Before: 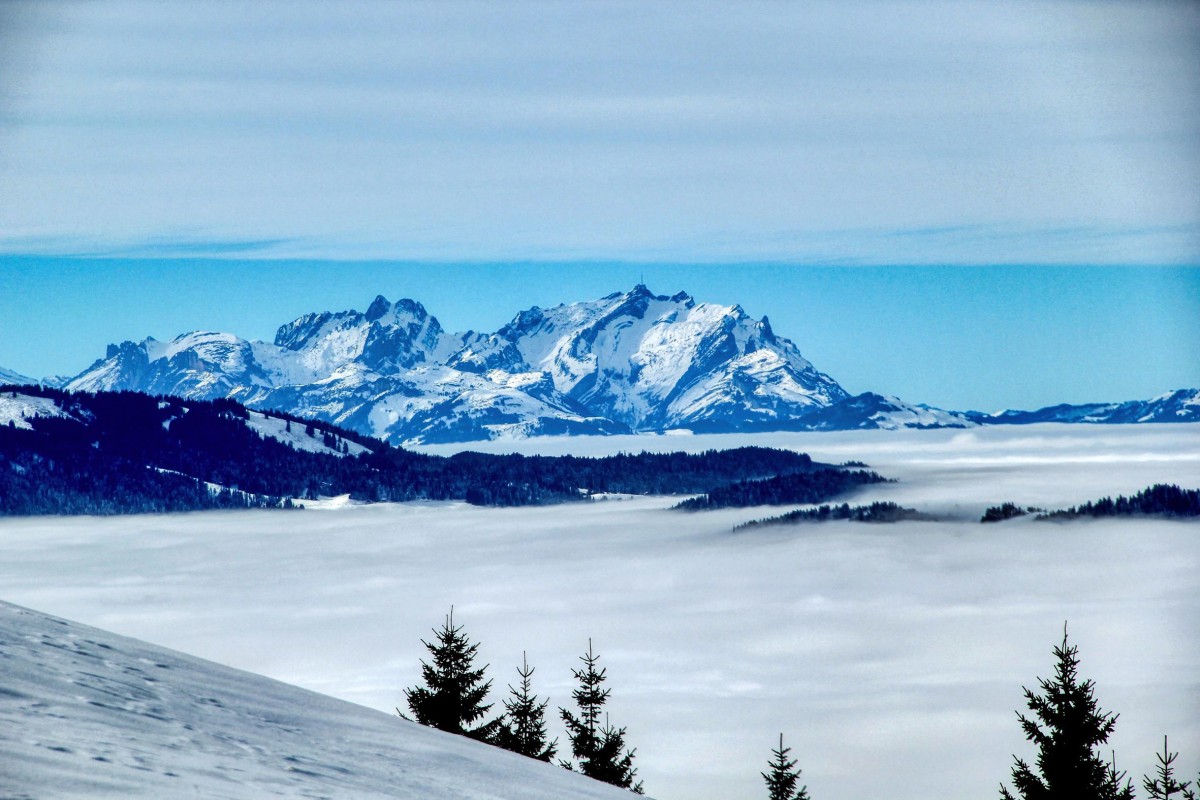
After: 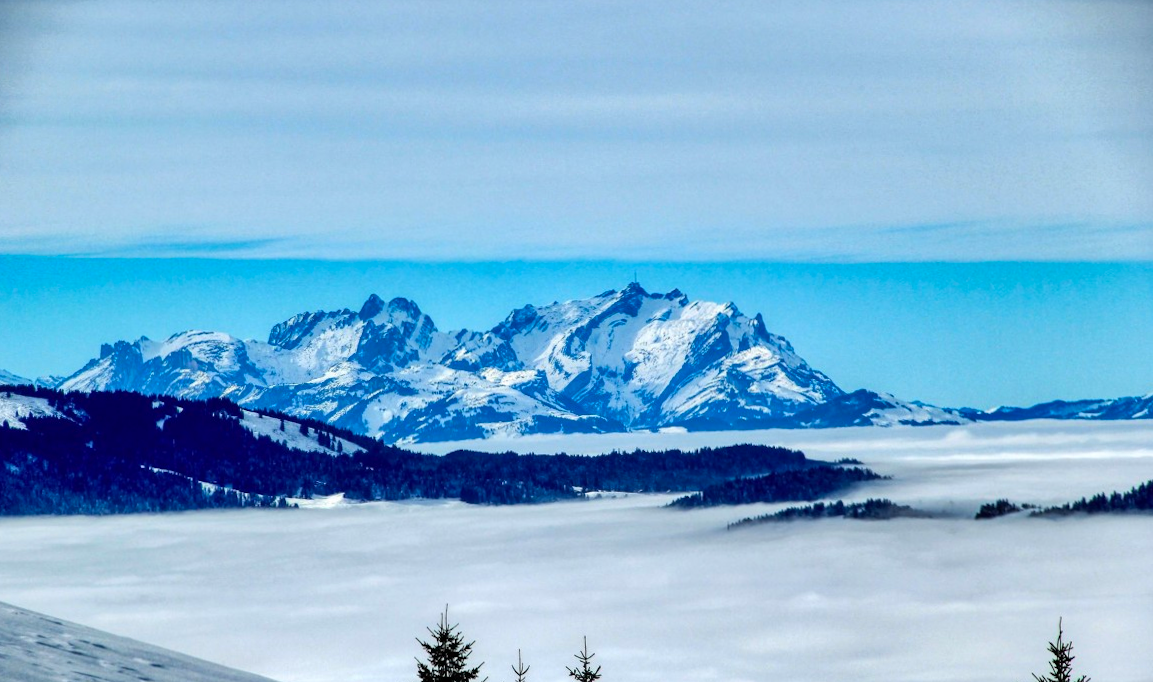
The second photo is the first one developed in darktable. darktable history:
crop and rotate: angle 0.2°, left 0.275%, right 3.127%, bottom 14.18%
color balance: output saturation 120%
